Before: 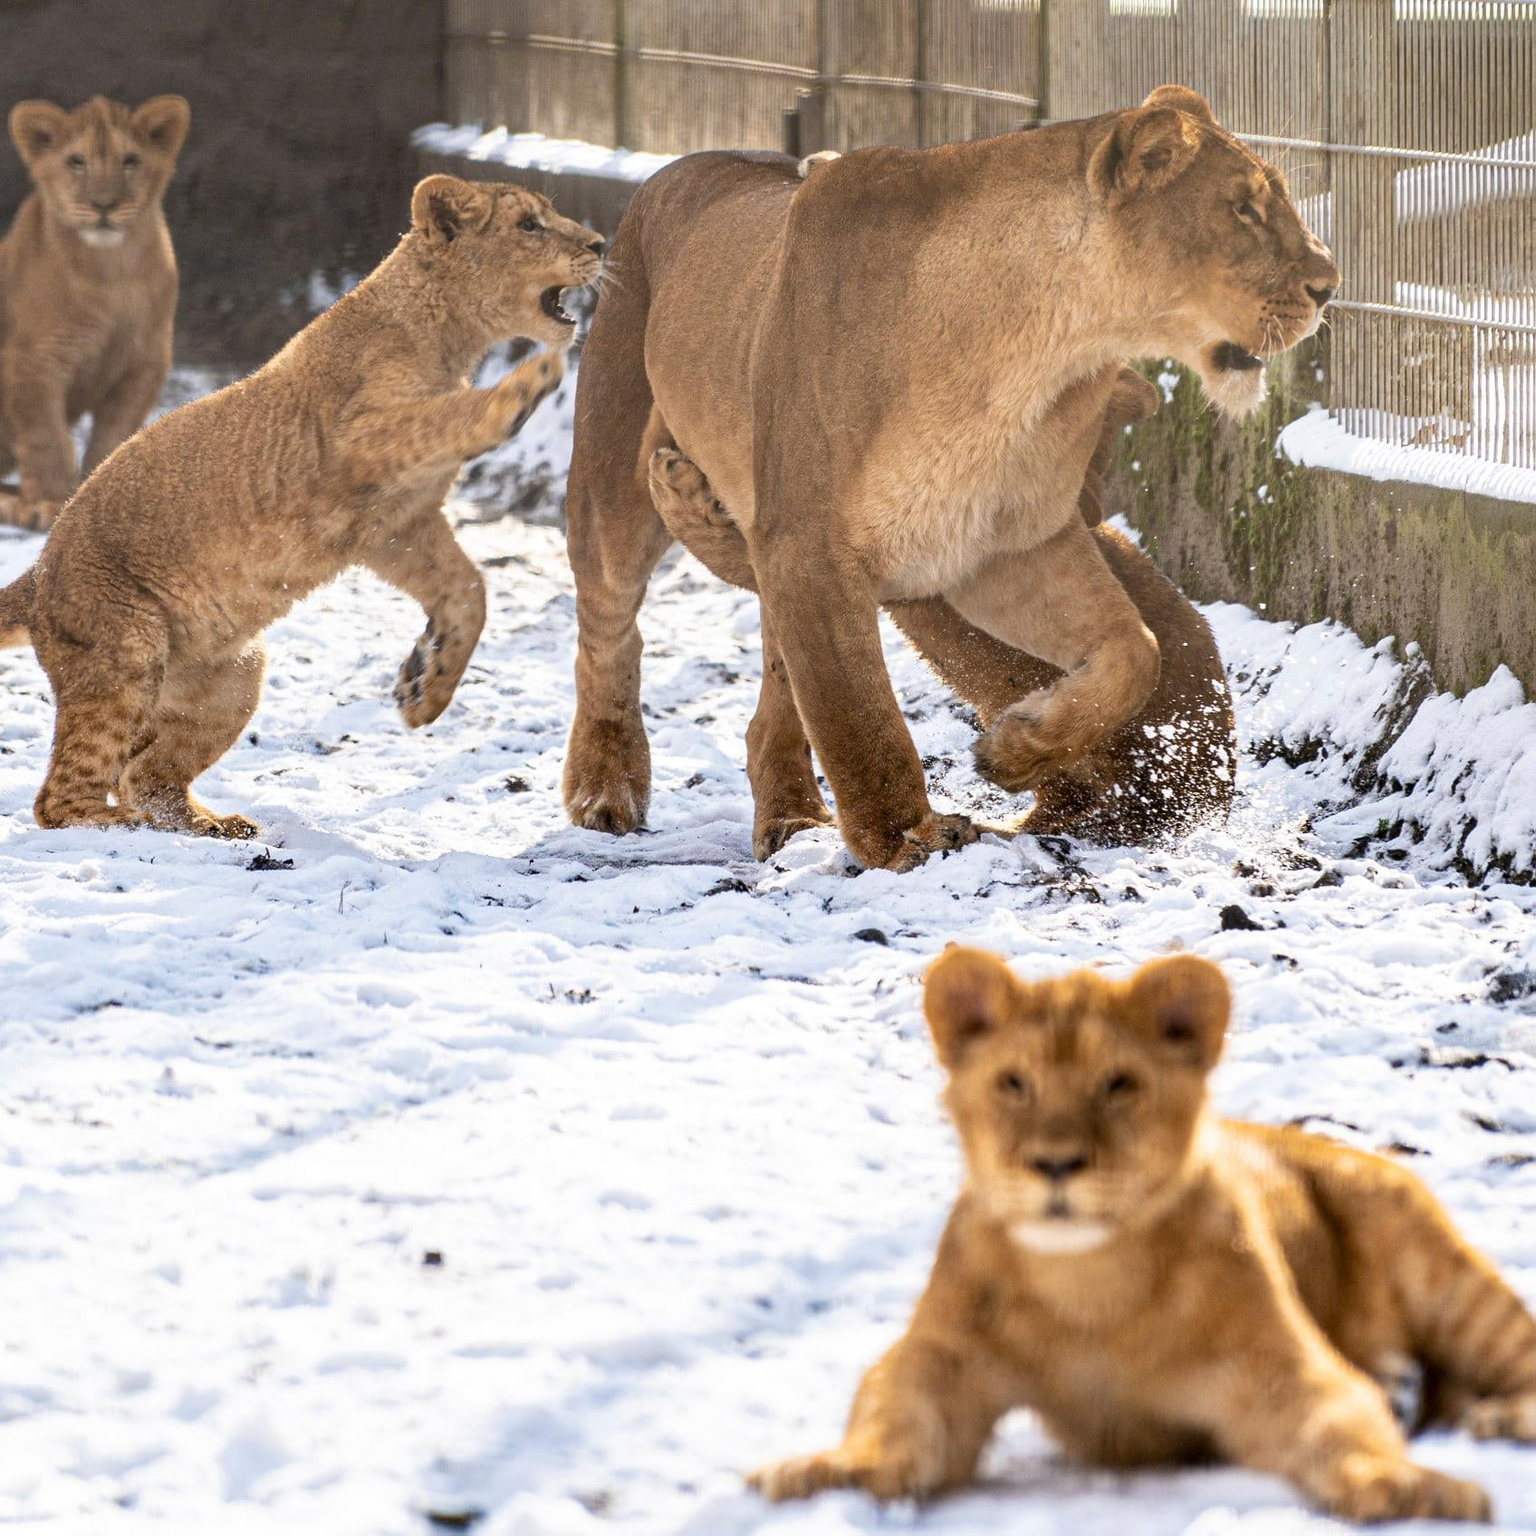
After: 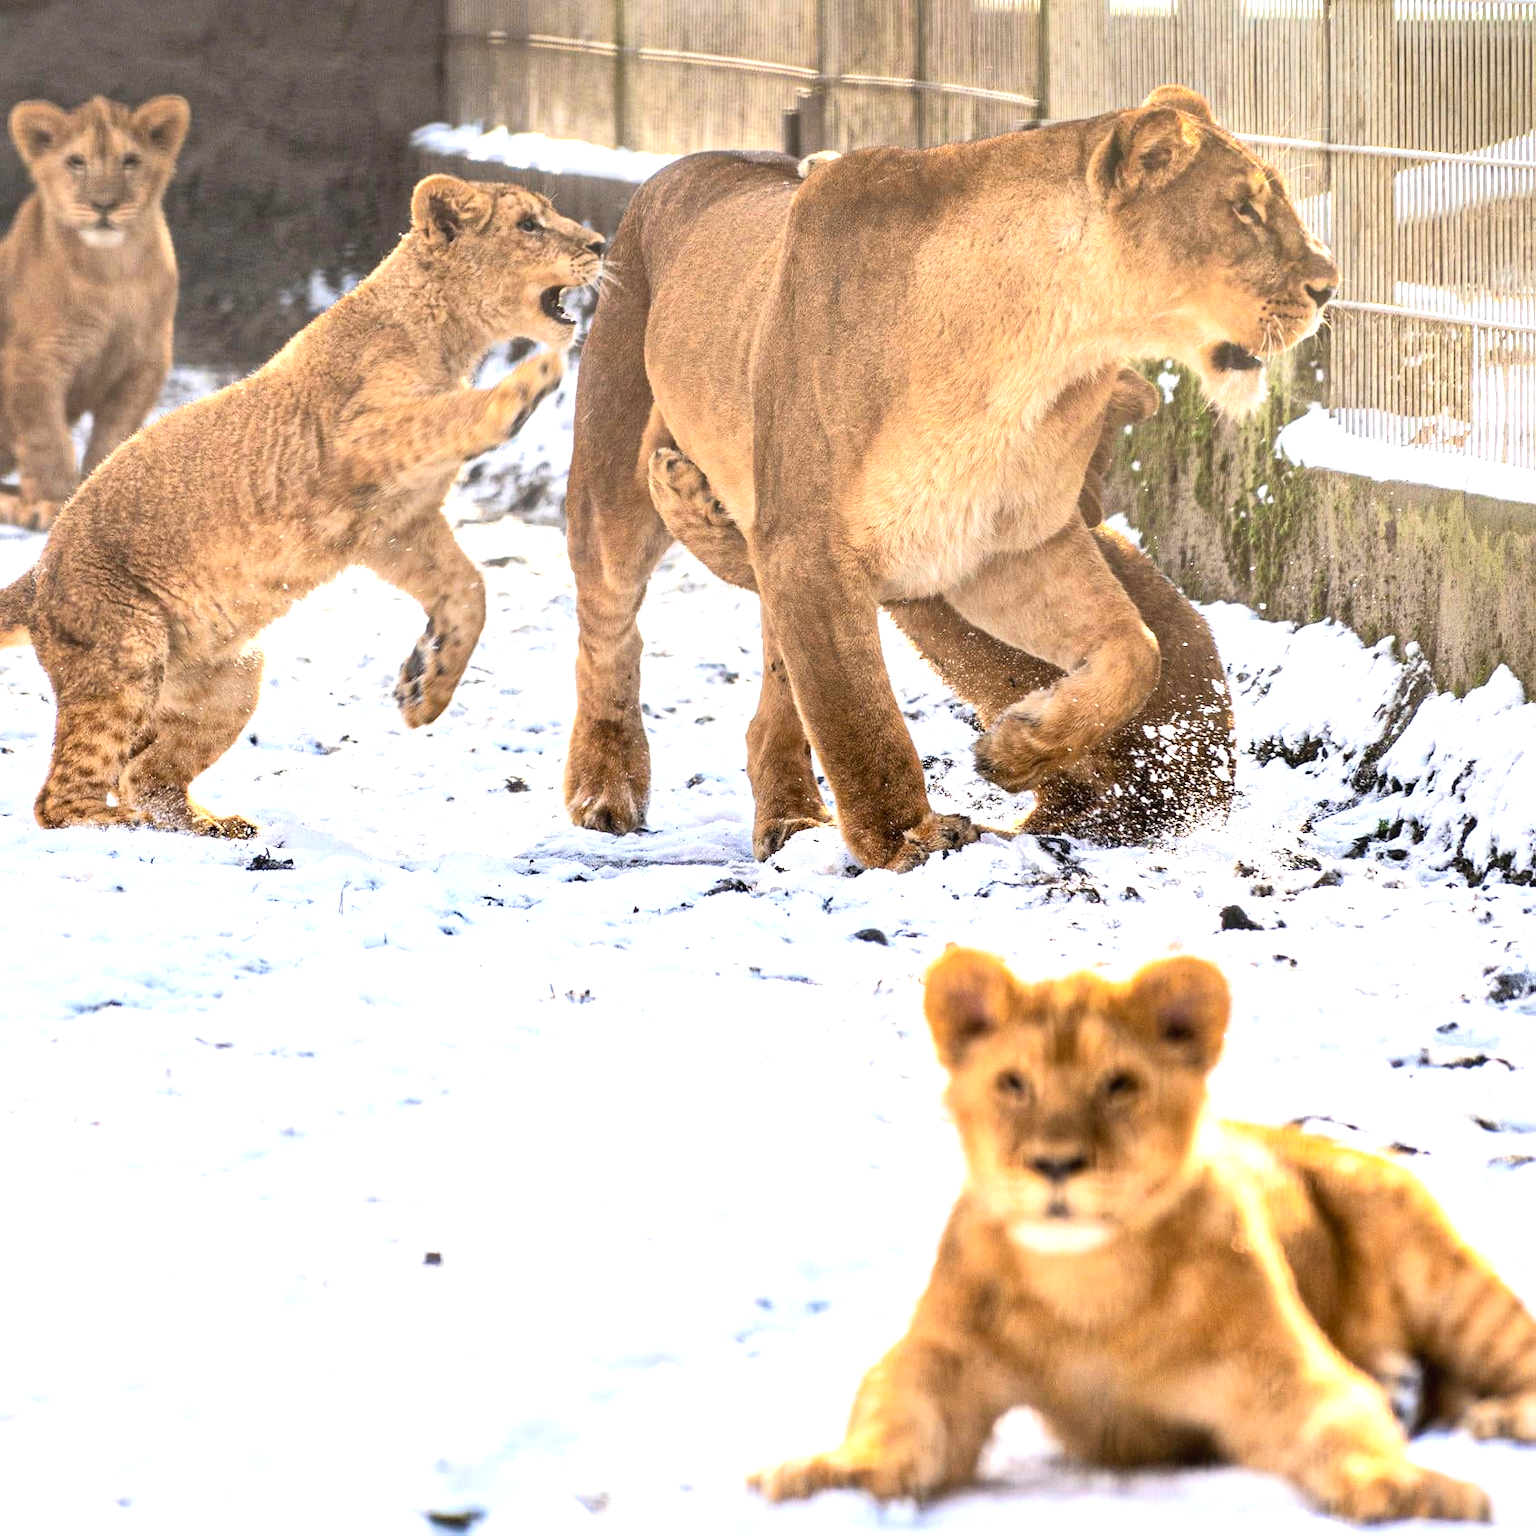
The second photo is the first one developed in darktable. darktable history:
exposure: black level correction 0.001, exposure 1 EV, compensate highlight preservation false
local contrast: mode bilateral grid, contrast 20, coarseness 50, detail 120%, midtone range 0.2
tone curve: curves: ch0 [(0.016, 0.011) (0.204, 0.146) (0.515, 0.476) (0.78, 0.795) (1, 0.981)], color space Lab, linked channels, preserve colors none
contrast brightness saturation: contrast -0.1, brightness 0.05, saturation 0.08
